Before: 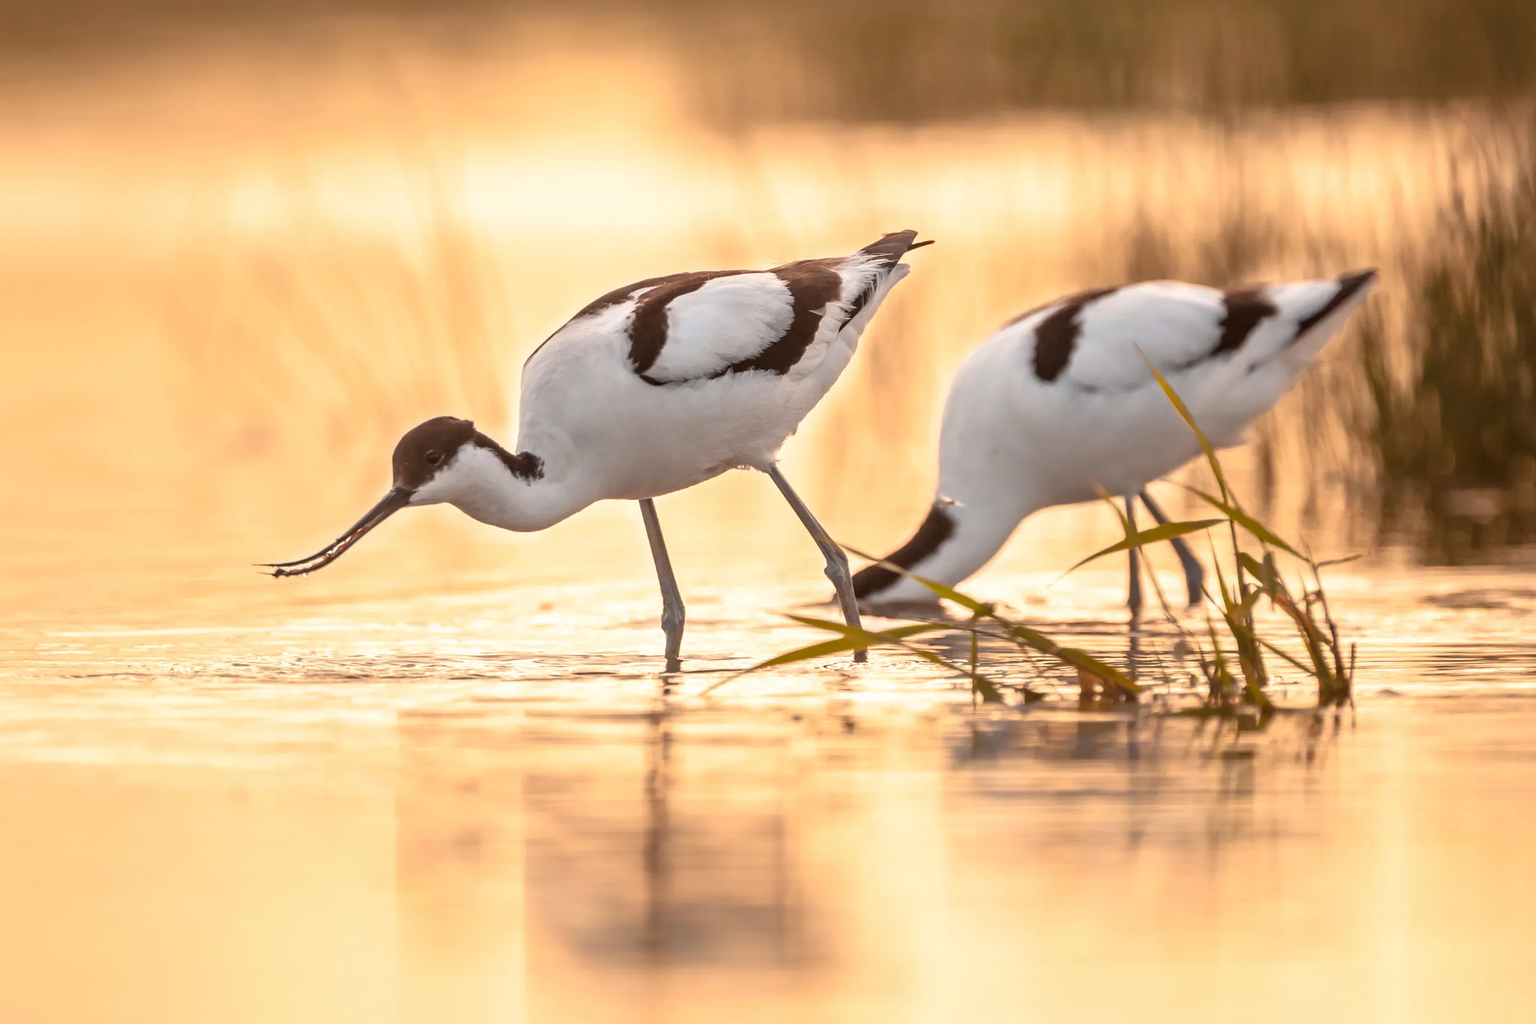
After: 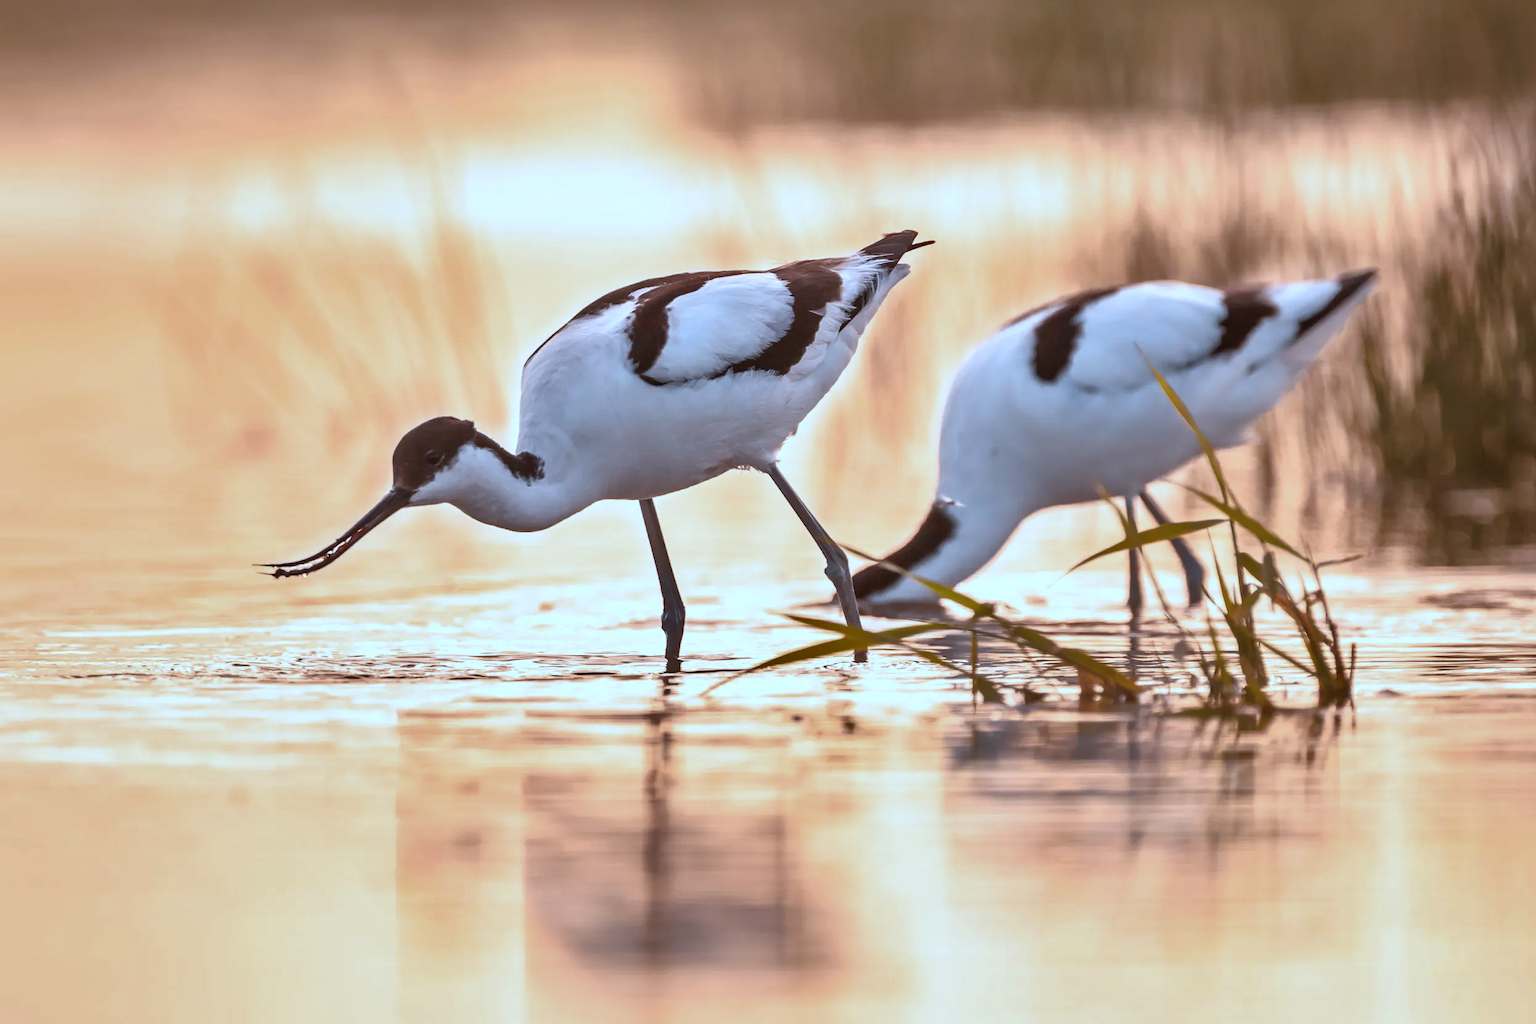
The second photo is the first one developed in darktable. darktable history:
white balance: red 1.004, blue 1.096
color correction: highlights a* -9.73, highlights b* -21.22
shadows and highlights: low approximation 0.01, soften with gaussian
